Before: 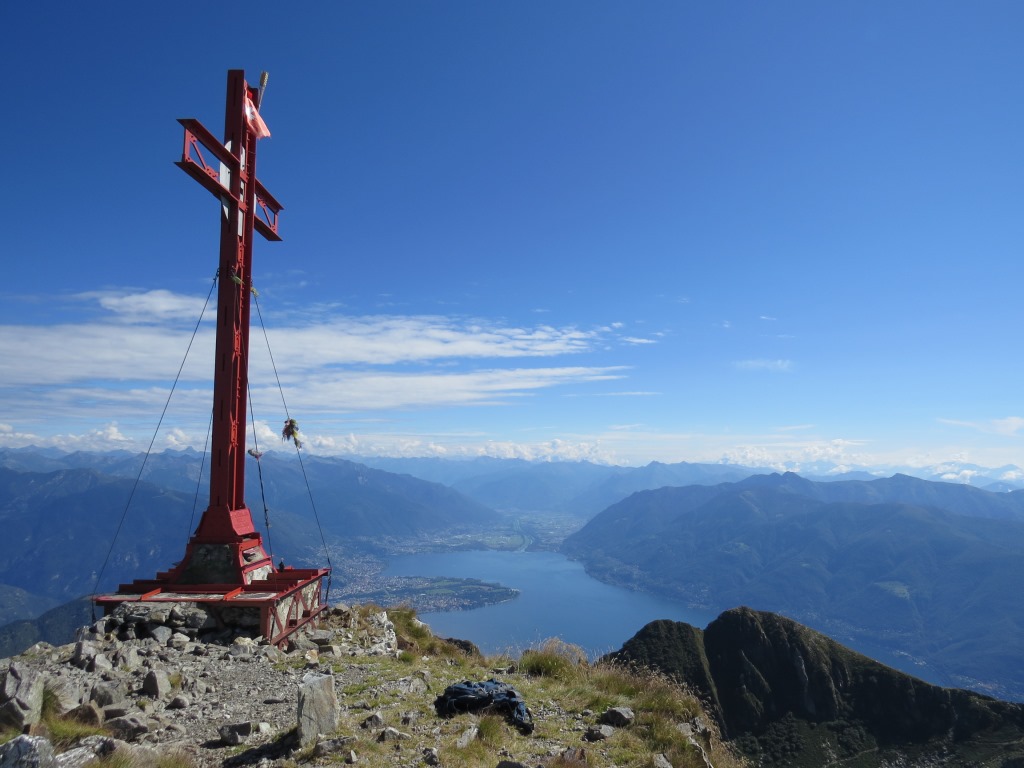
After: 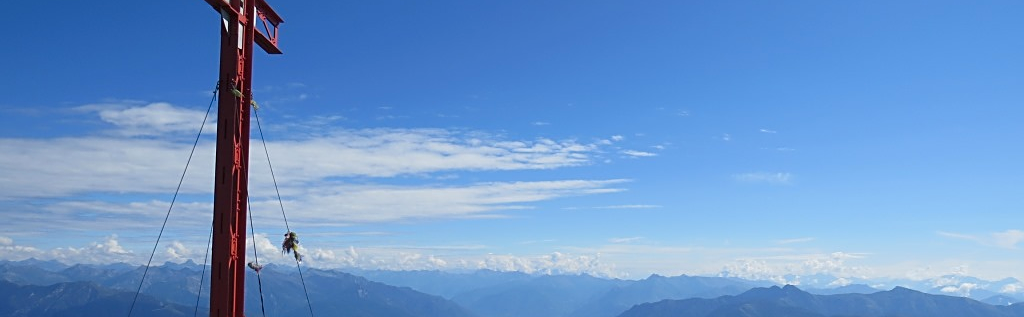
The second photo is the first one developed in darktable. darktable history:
sharpen: on, module defaults
exposure: exposure -0.068 EV, compensate highlight preservation false
color correction: highlights b* -0.023, saturation 1.07
crop and rotate: top 24.37%, bottom 34.299%
